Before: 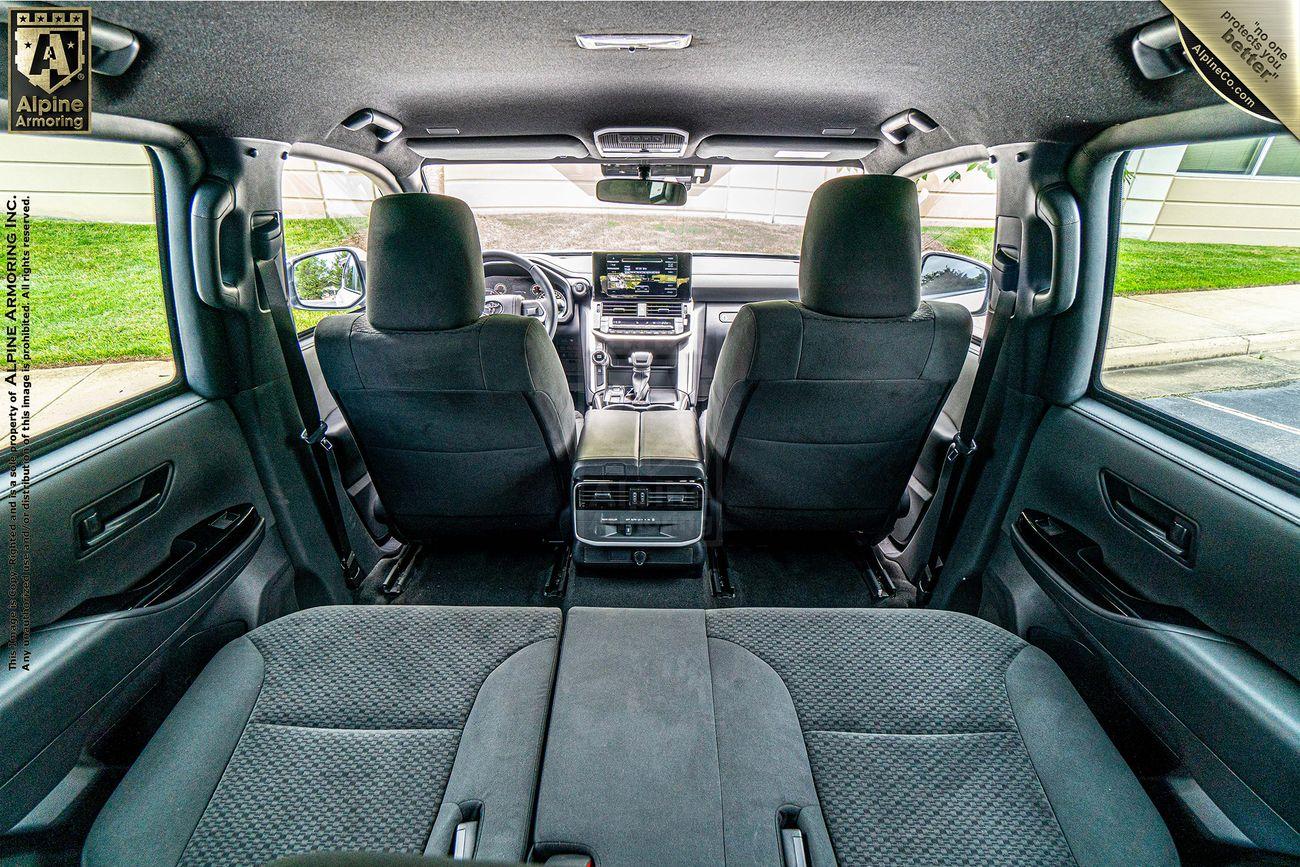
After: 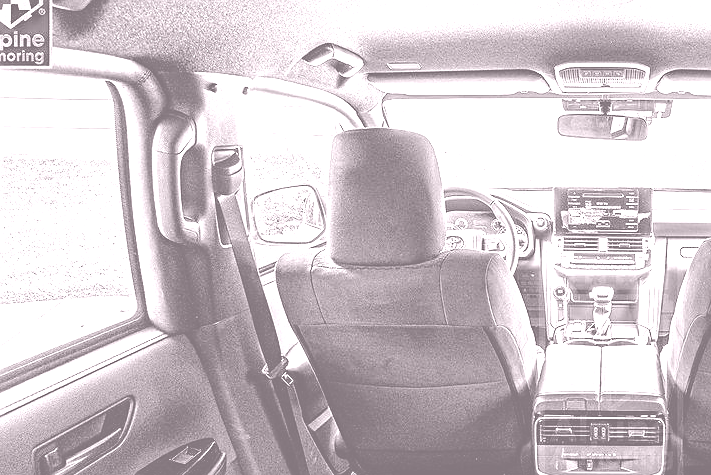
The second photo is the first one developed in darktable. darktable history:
crop and rotate: left 3.047%, top 7.509%, right 42.236%, bottom 37.598%
sharpen: radius 1.458, amount 0.398, threshold 1.271
colorize: hue 25.2°, saturation 83%, source mix 82%, lightness 79%, version 1
